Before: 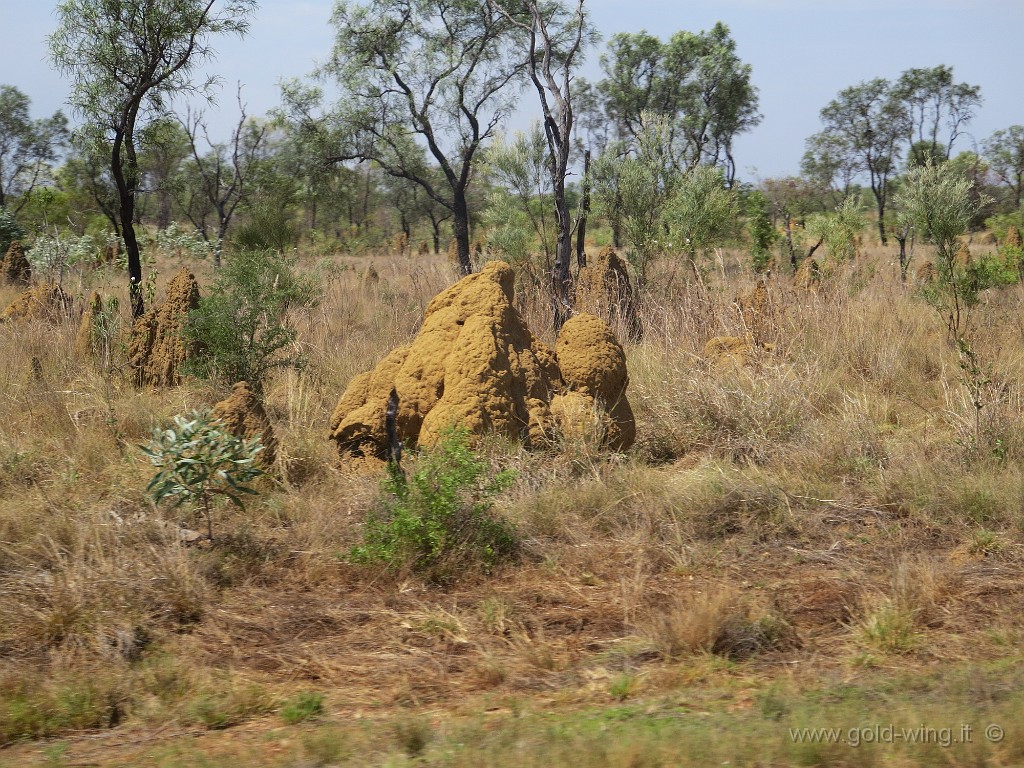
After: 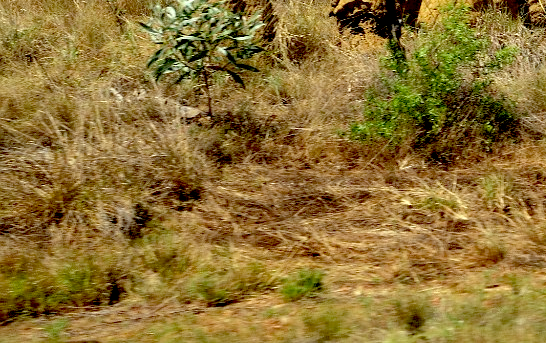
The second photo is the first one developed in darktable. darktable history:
exposure: black level correction 0.04, exposure 0.499 EV, compensate exposure bias true, compensate highlight preservation false
color correction: highlights a* -4.66, highlights b* 5.06, saturation 0.937
crop and rotate: top 55.154%, right 46.668%, bottom 0.153%
shadows and highlights: highlights color adjustment 41.31%, soften with gaussian
